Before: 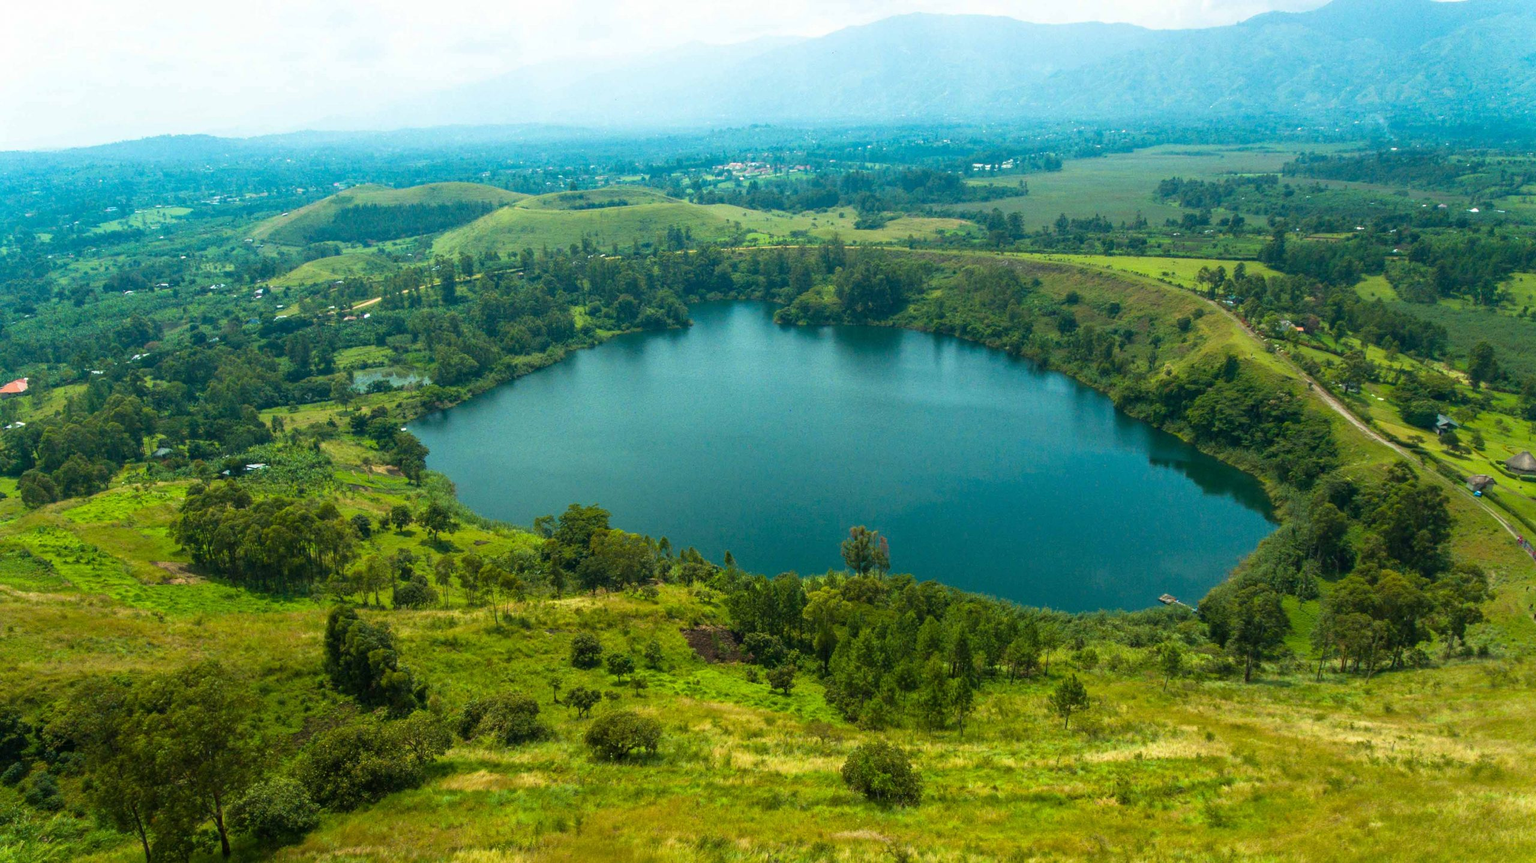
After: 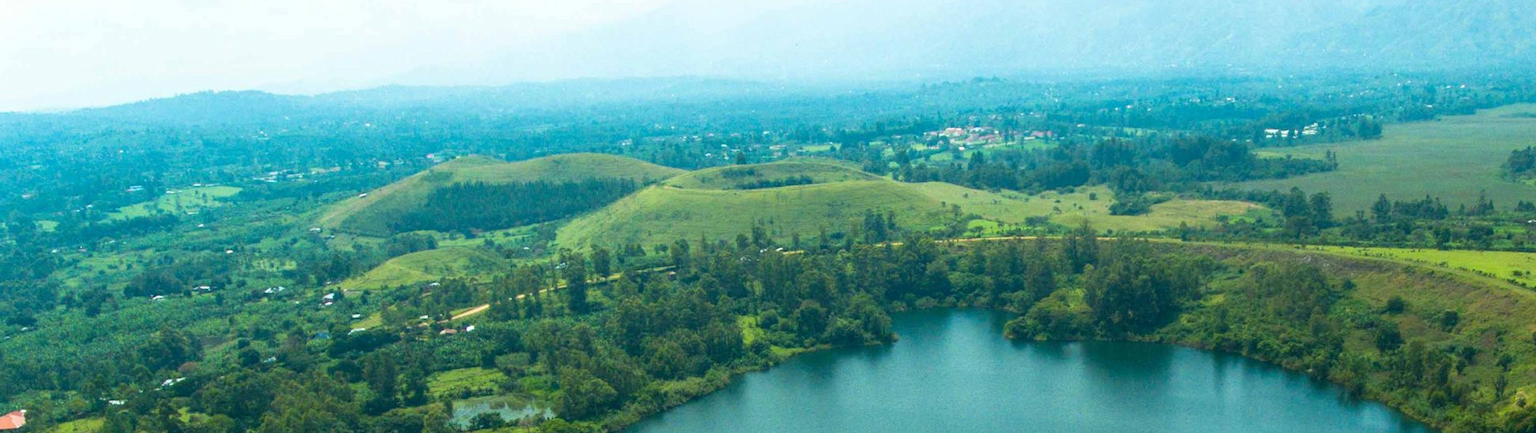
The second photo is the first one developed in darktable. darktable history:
crop: left 0.548%, top 7.649%, right 23.174%, bottom 54.006%
levels: mode automatic, levels [0, 0.498, 0.996]
